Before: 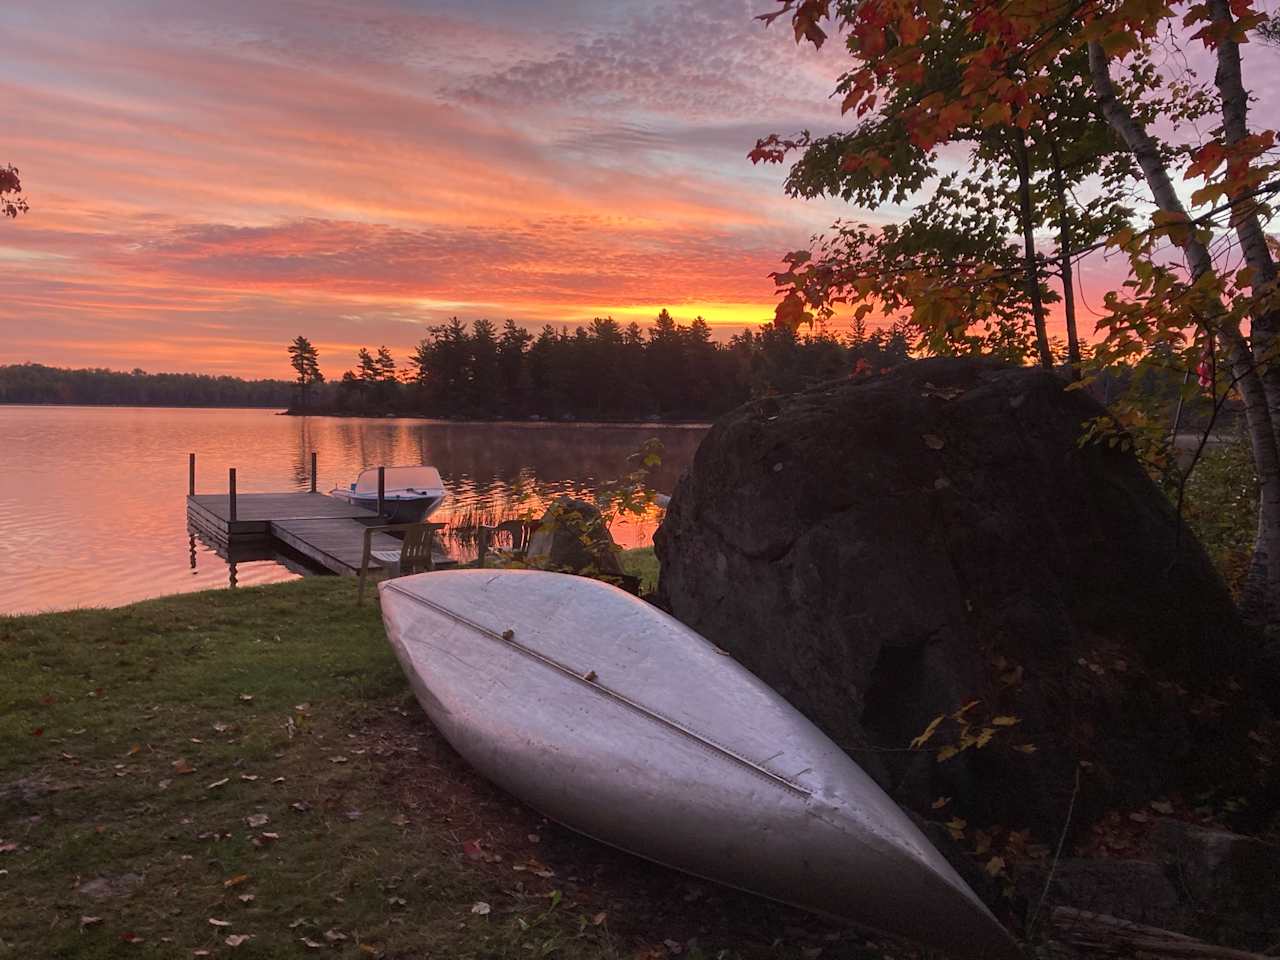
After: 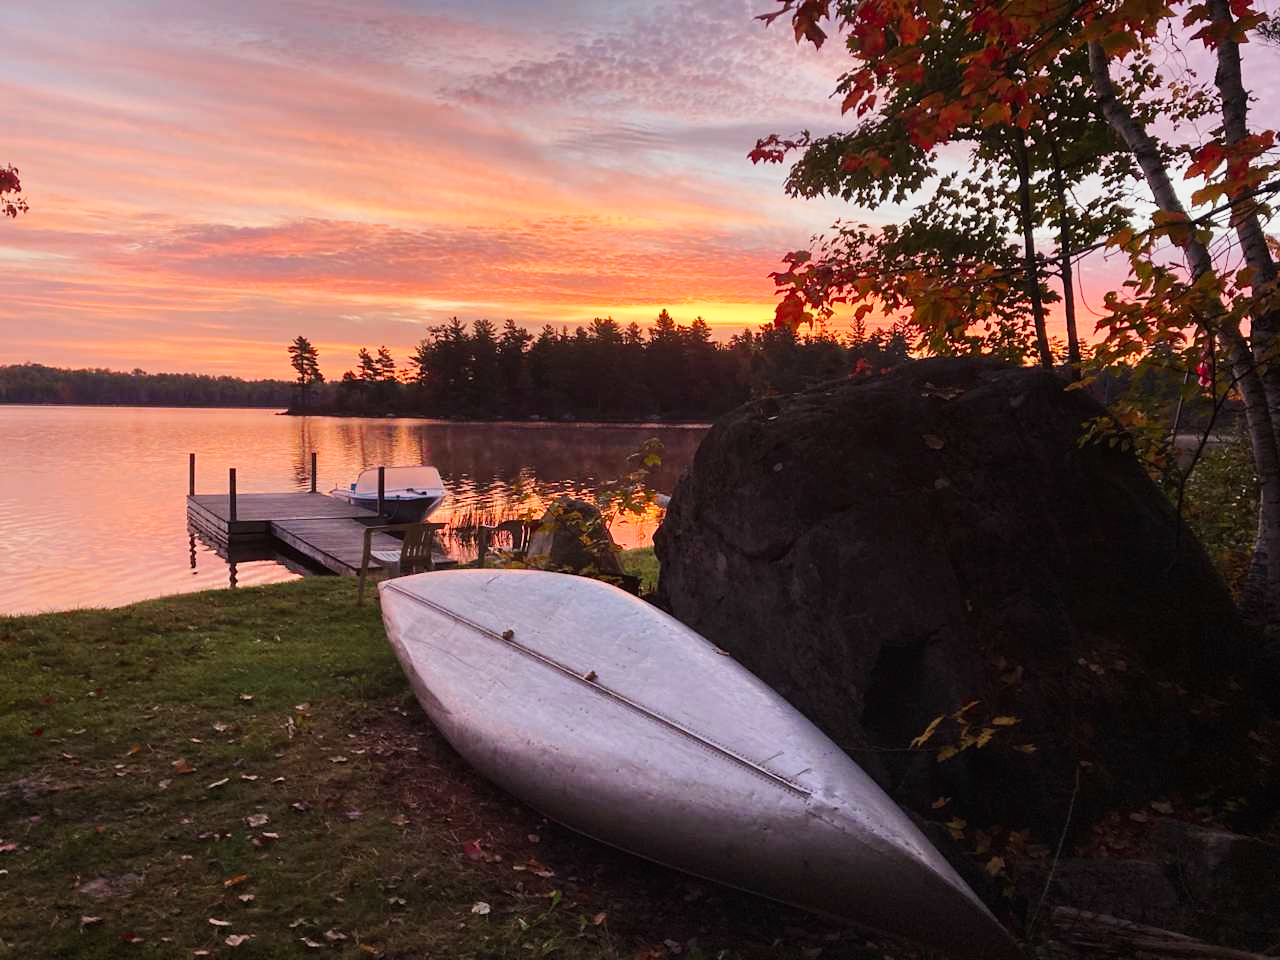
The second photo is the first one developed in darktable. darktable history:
tone curve: curves: ch0 [(0, 0) (0.114, 0.083) (0.291, 0.3) (0.447, 0.535) (0.602, 0.712) (0.772, 0.864) (0.999, 0.978)]; ch1 [(0, 0) (0.389, 0.352) (0.458, 0.433) (0.486, 0.474) (0.509, 0.505) (0.535, 0.541) (0.555, 0.557) (0.677, 0.724) (1, 1)]; ch2 [(0, 0) (0.369, 0.388) (0.449, 0.431) (0.501, 0.5) (0.528, 0.552) (0.561, 0.596) (0.697, 0.721) (1, 1)], preserve colors none
